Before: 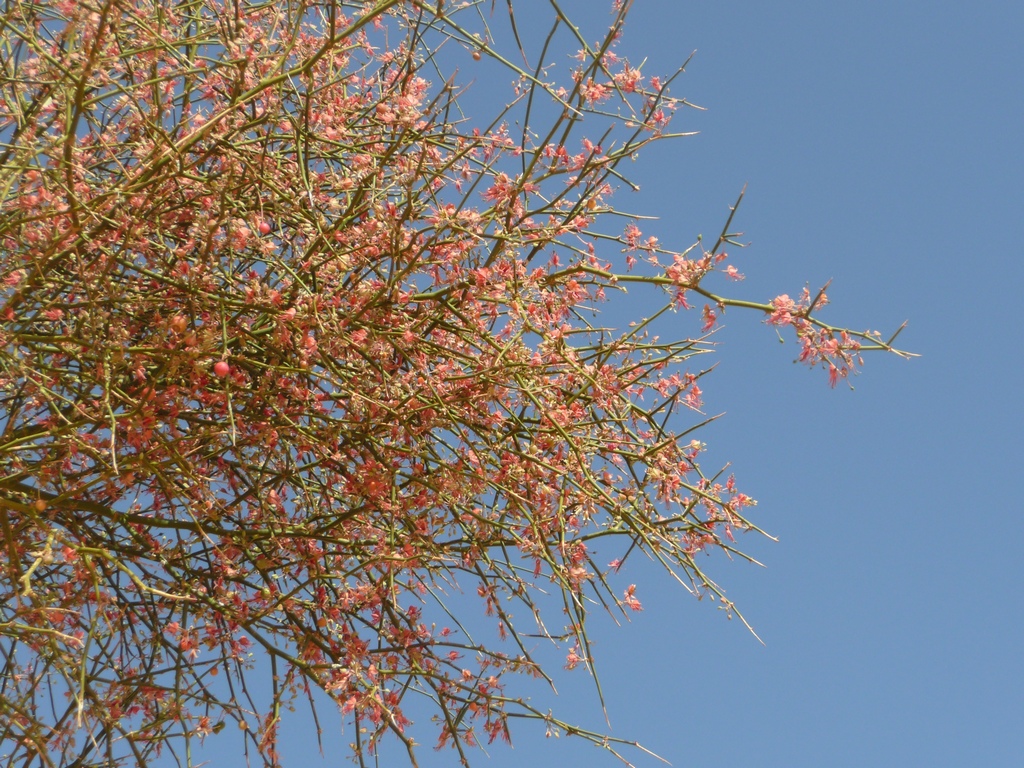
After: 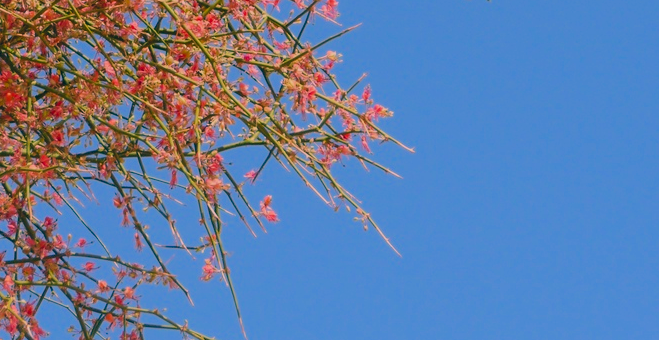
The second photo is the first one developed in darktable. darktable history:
filmic rgb: black relative exposure -7.11 EV, white relative exposure 5.38 EV, hardness 3.03, preserve chrominance max RGB, color science v6 (2022), iterations of high-quality reconstruction 0, contrast in shadows safe, contrast in highlights safe
color correction: highlights a* 16.64, highlights b* 0.337, shadows a* -14.96, shadows b* -14.27, saturation 1.46
crop and rotate: left 35.618%, top 50.724%, bottom 4.903%
